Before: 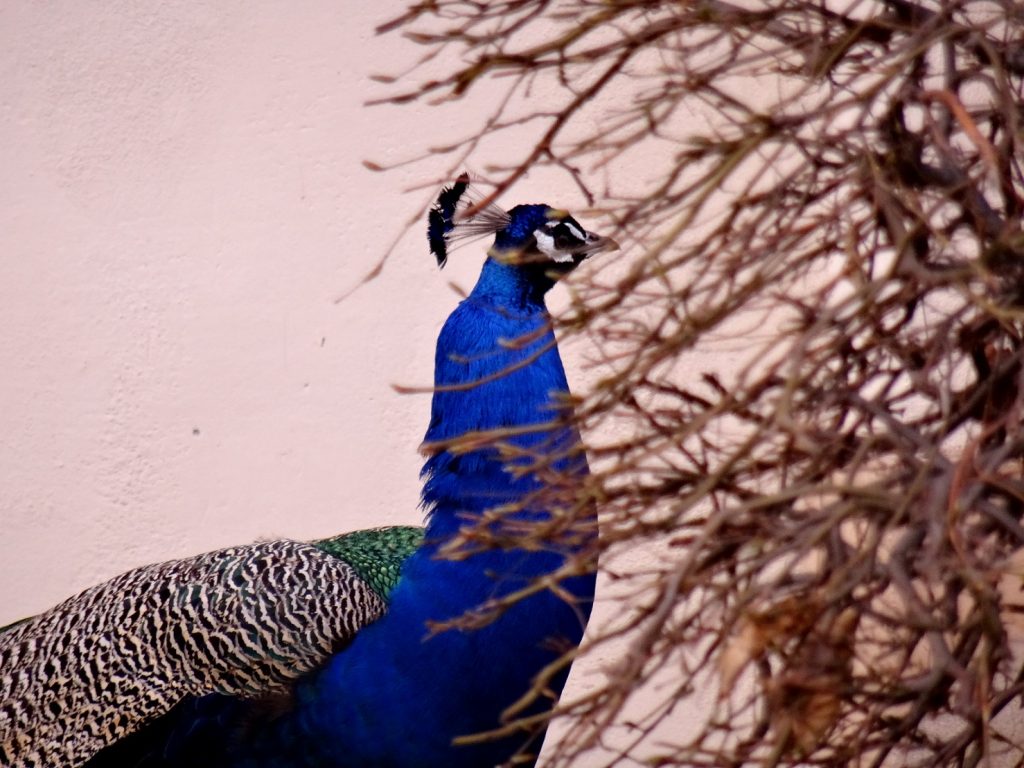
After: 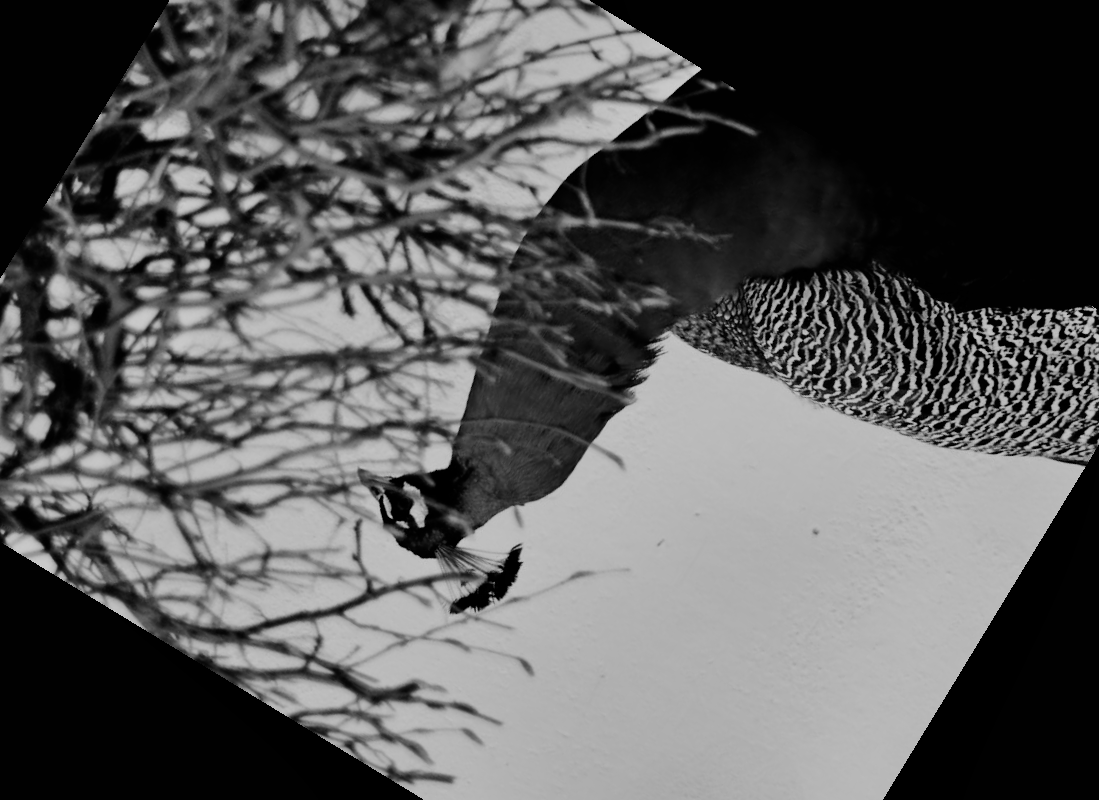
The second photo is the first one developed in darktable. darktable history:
monochrome: a 26.22, b 42.67, size 0.8
color correction: saturation 0.2
color calibration: illuminant as shot in camera, x 0.358, y 0.373, temperature 4628.91 K
shadows and highlights: soften with gaussian
crop and rotate: angle 148.68°, left 9.111%, top 15.603%, right 4.588%, bottom 17.041%
contrast brightness saturation: contrast 0.08, saturation 0.02
filmic rgb: black relative exposure -7.5 EV, white relative exposure 5 EV, hardness 3.31, contrast 1.3, contrast in shadows safe
